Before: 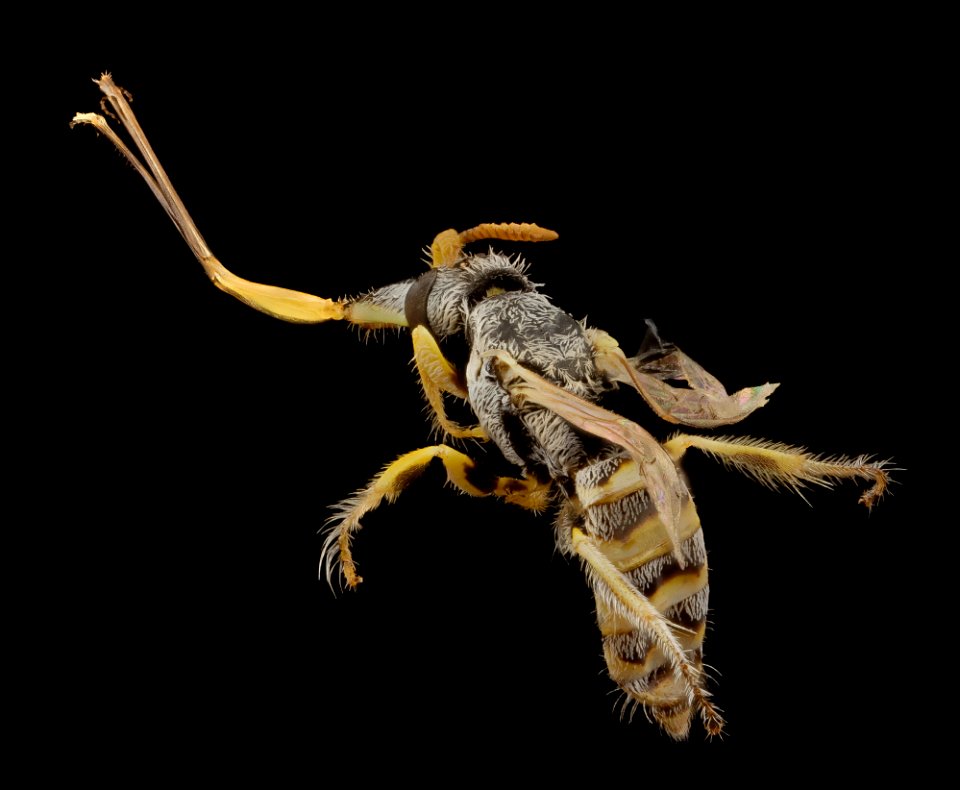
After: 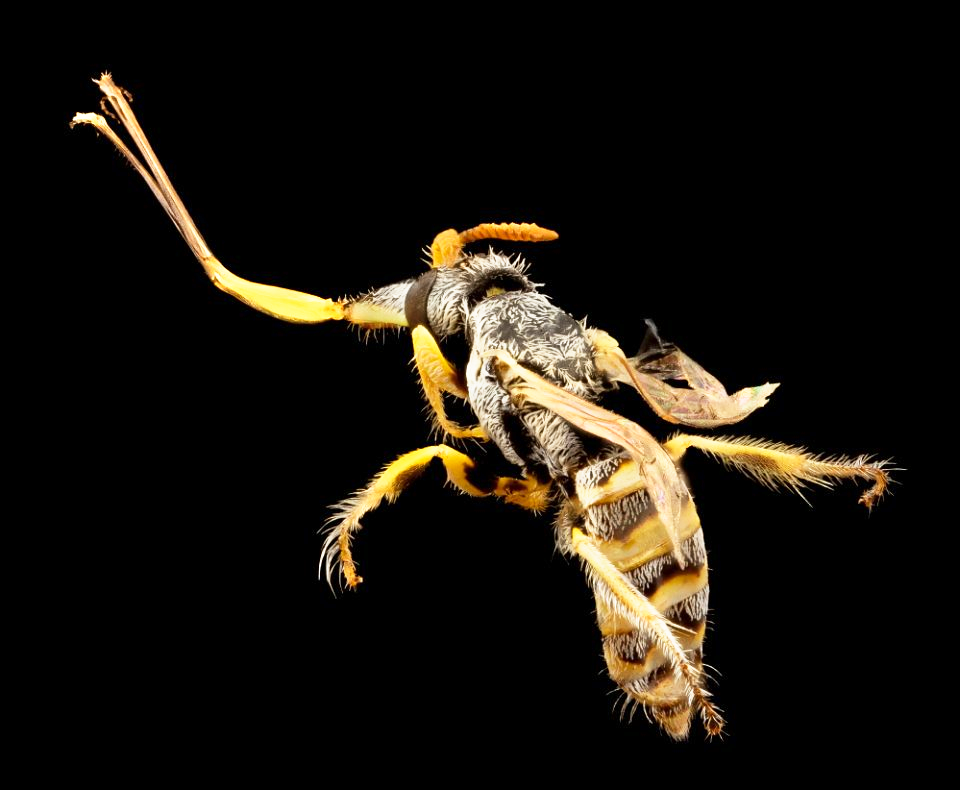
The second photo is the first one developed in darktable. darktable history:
base curve: curves: ch0 [(0, 0) (0.495, 0.917) (1, 1)], preserve colors none
